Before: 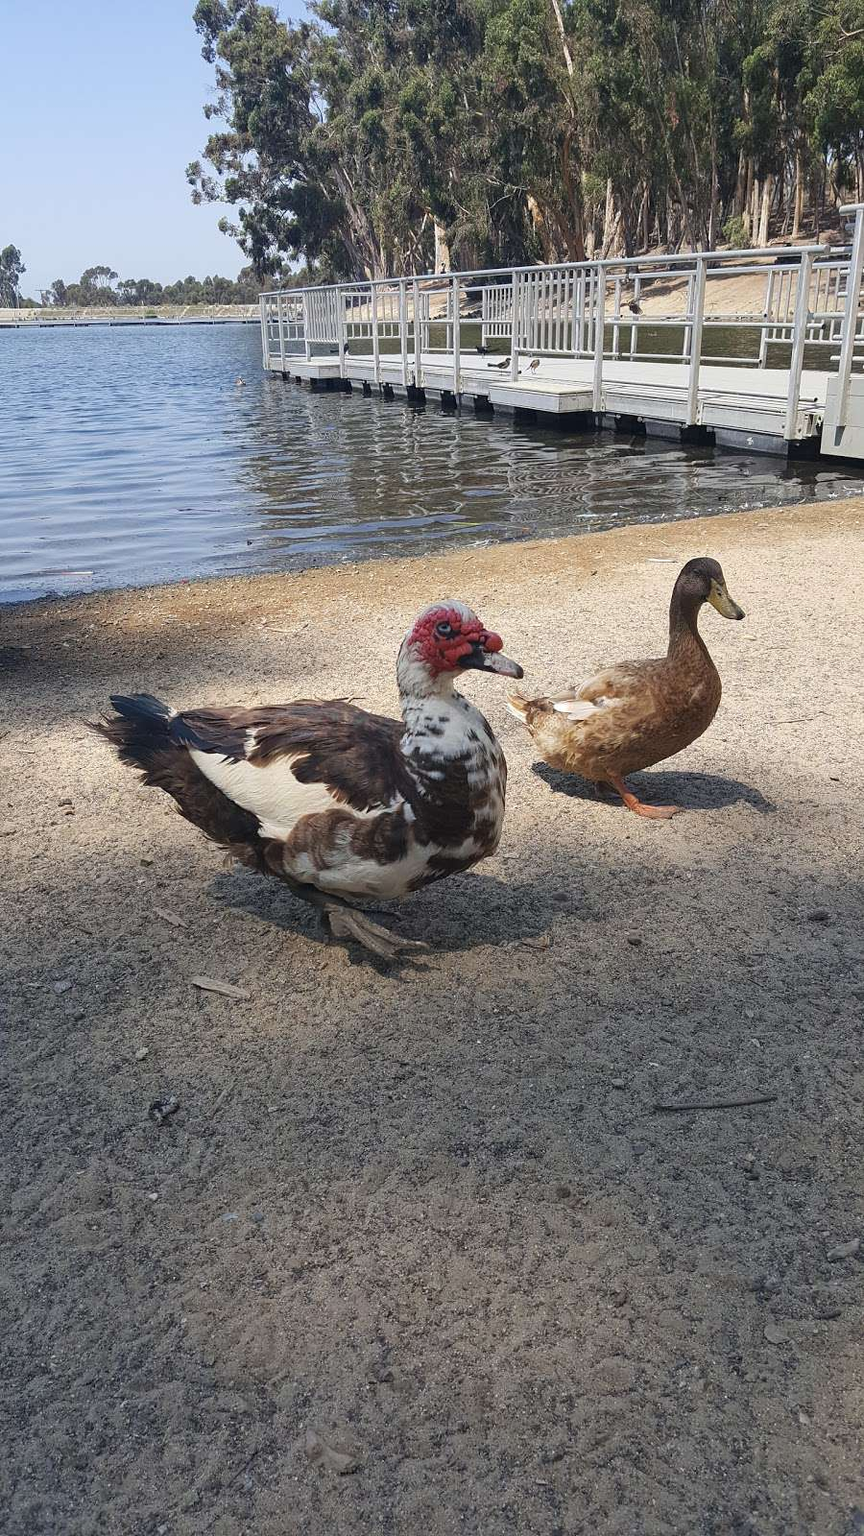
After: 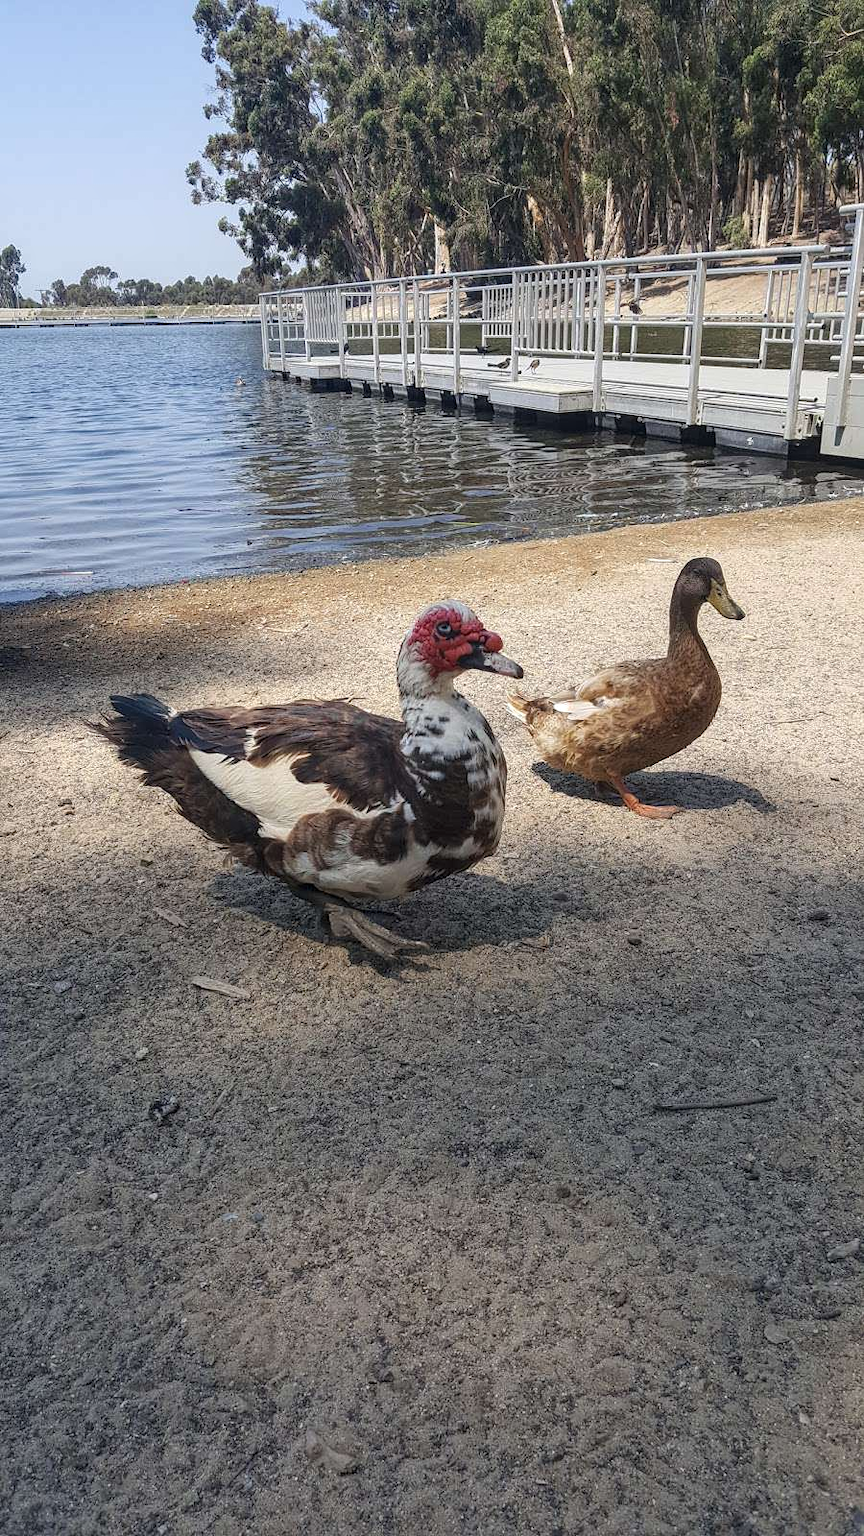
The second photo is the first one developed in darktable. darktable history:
local contrast: on, module defaults
shadows and highlights: radius 329.28, shadows 54.89, highlights -98.41, compress 94.48%, soften with gaussian
